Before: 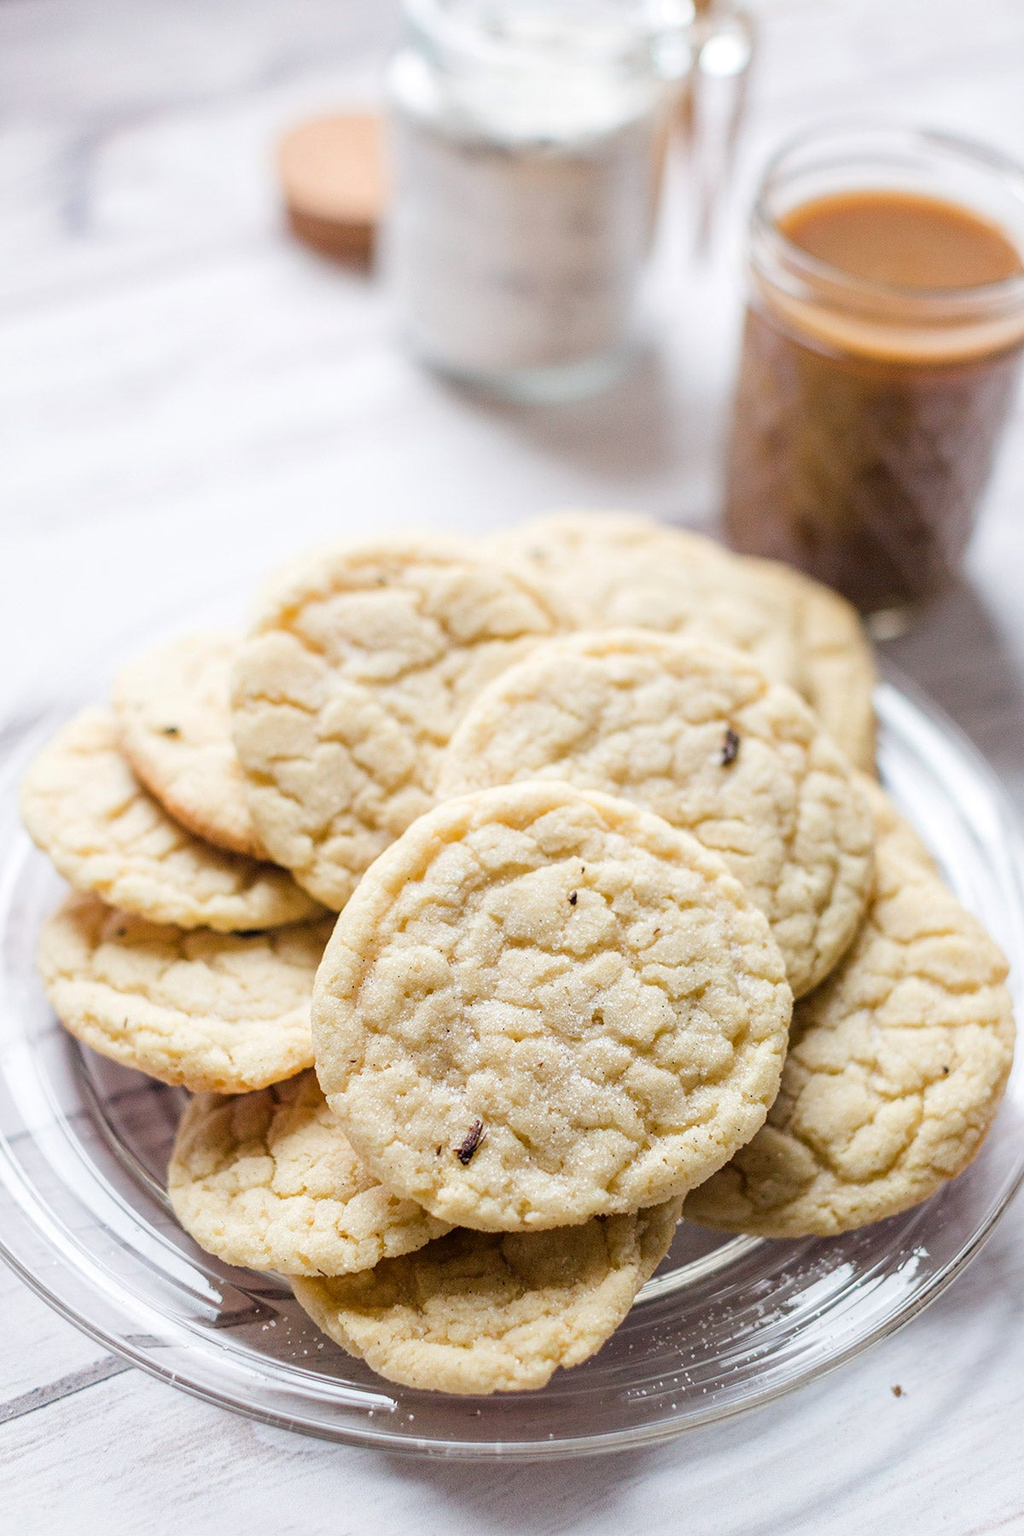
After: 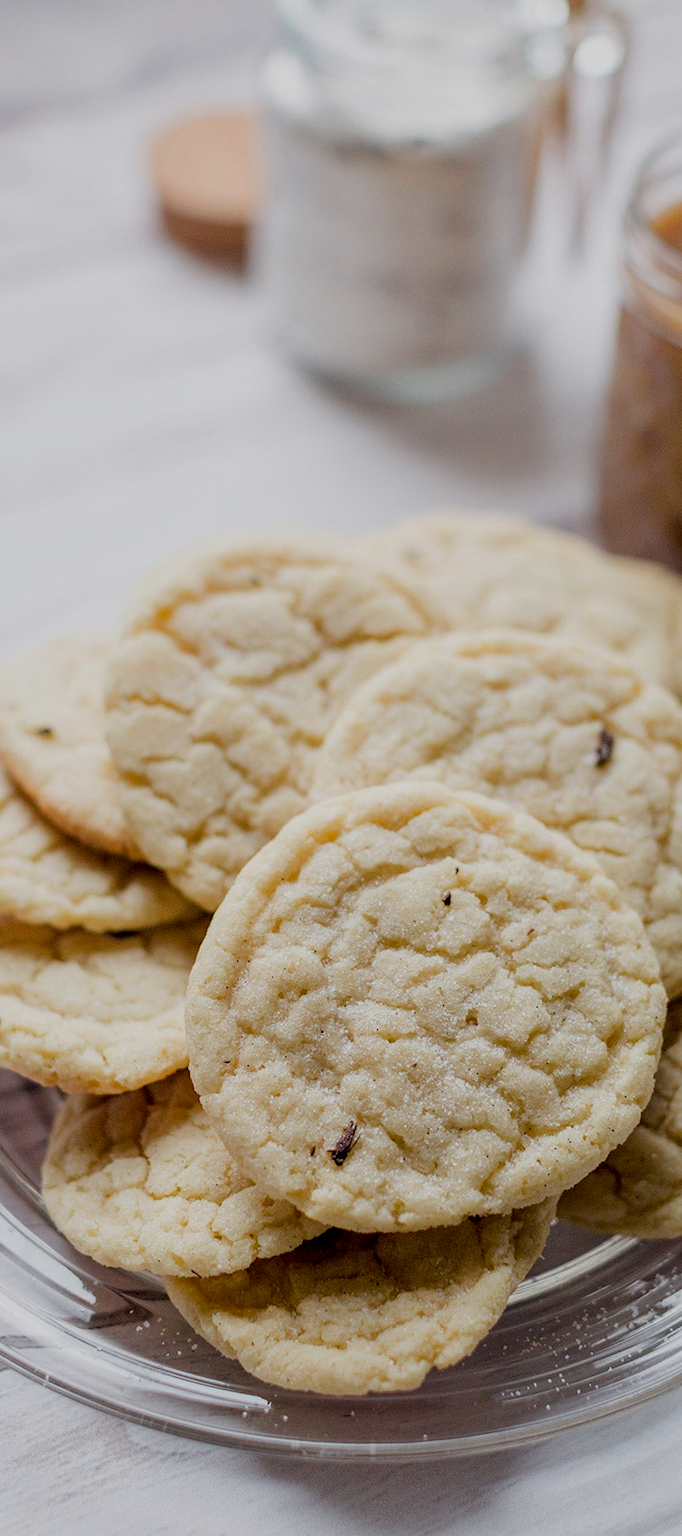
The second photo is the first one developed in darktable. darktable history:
crop and rotate: left 12.389%, right 20.953%
tone equalizer: on, module defaults
exposure: black level correction 0.009, exposure -0.669 EV, compensate highlight preservation false
